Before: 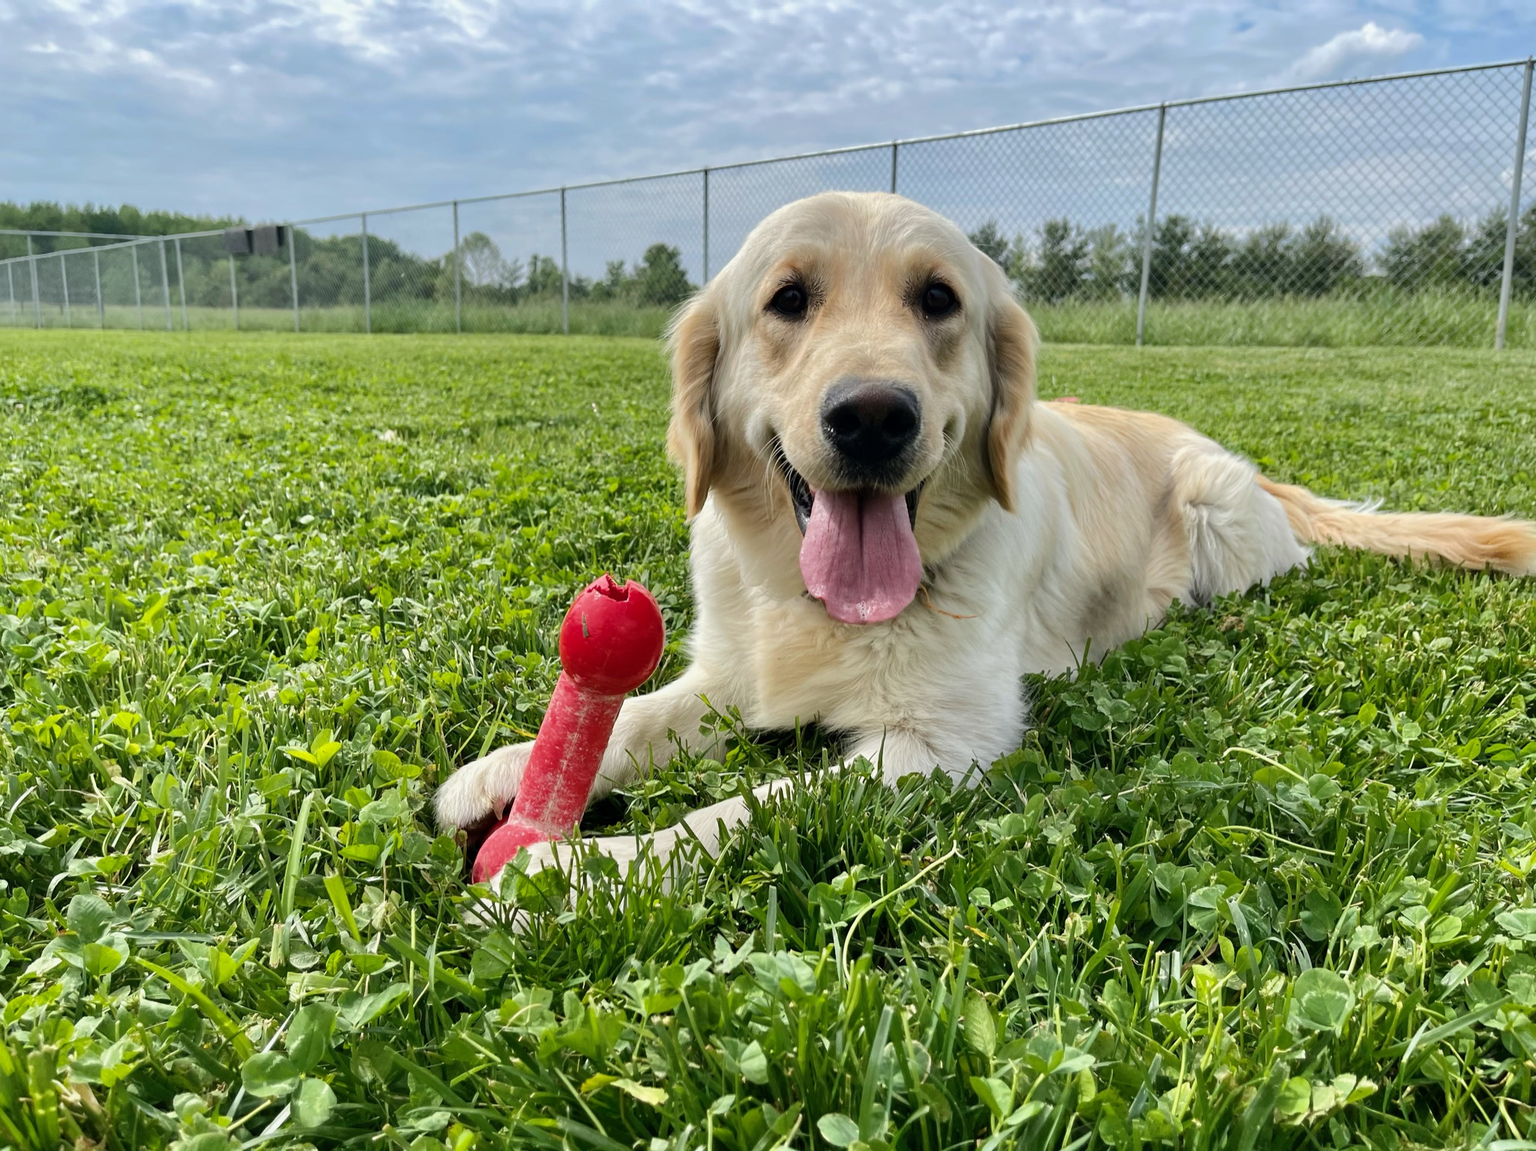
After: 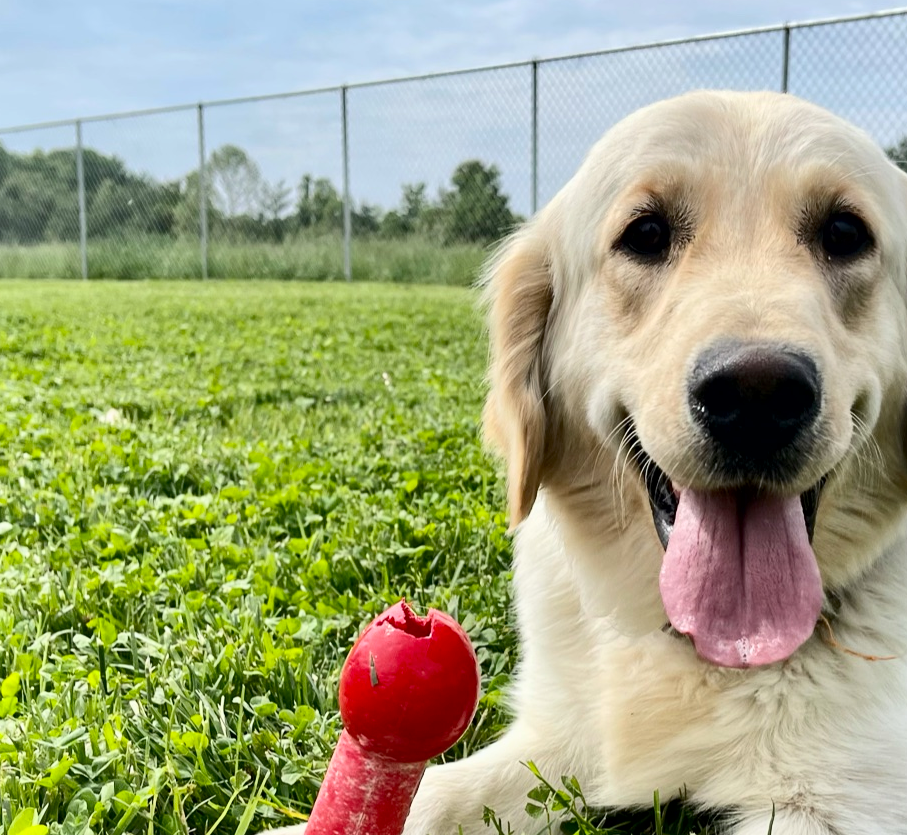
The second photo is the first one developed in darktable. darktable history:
crop: left 19.907%, top 10.774%, right 35.815%, bottom 34.831%
contrast brightness saturation: contrast 0.242, brightness 0.09
